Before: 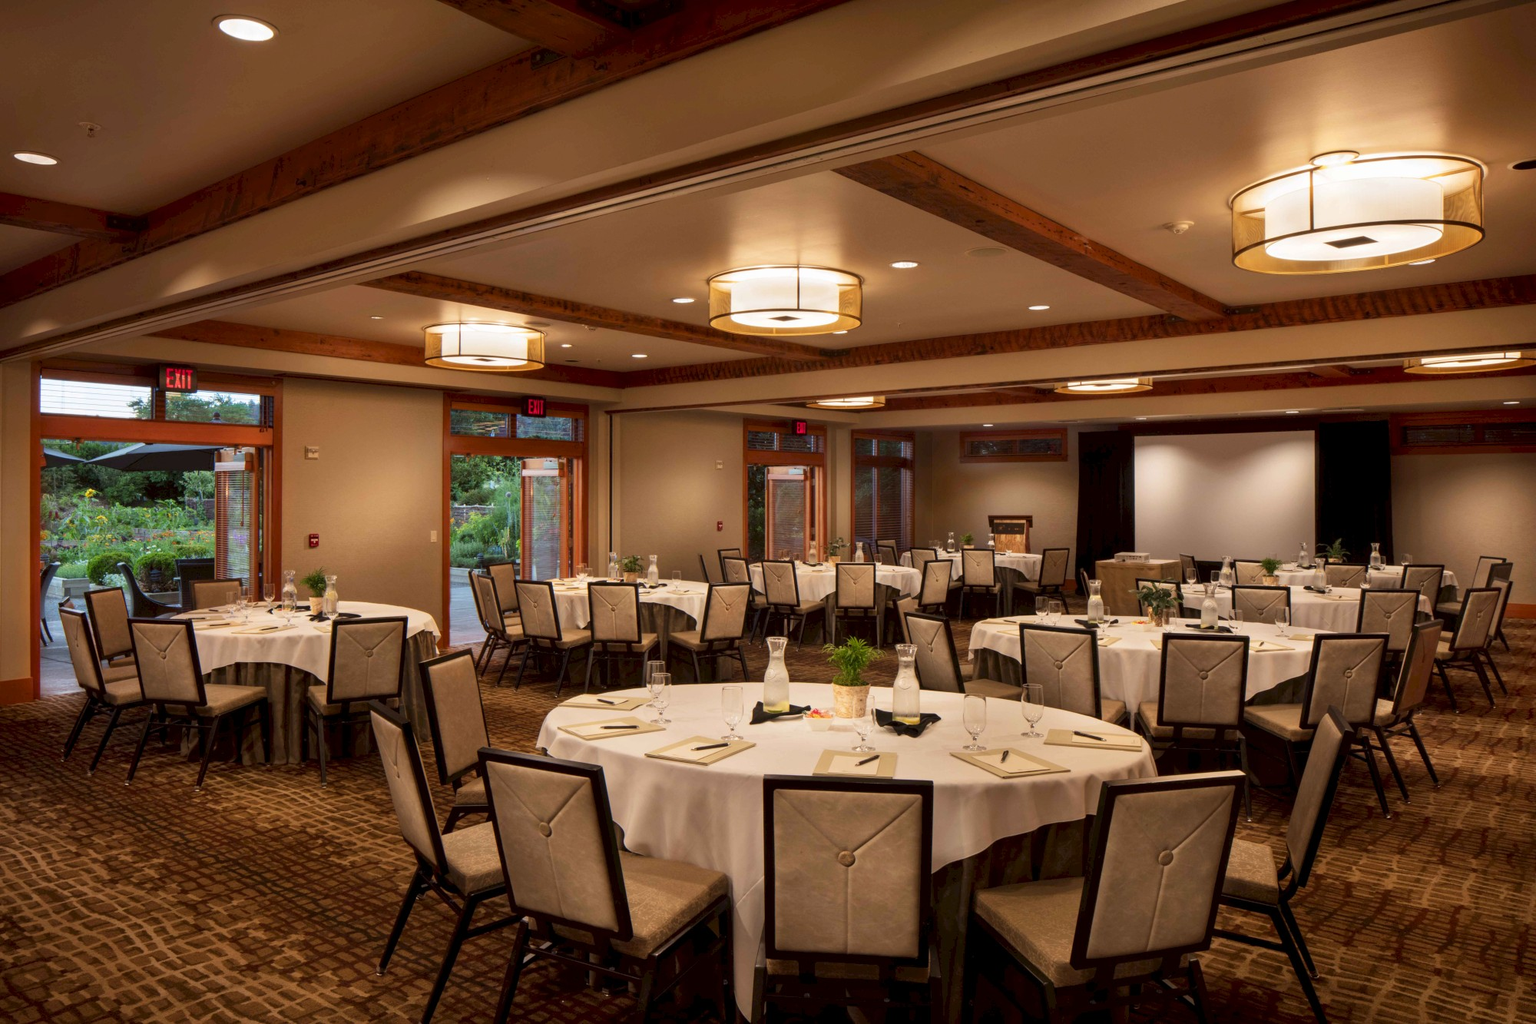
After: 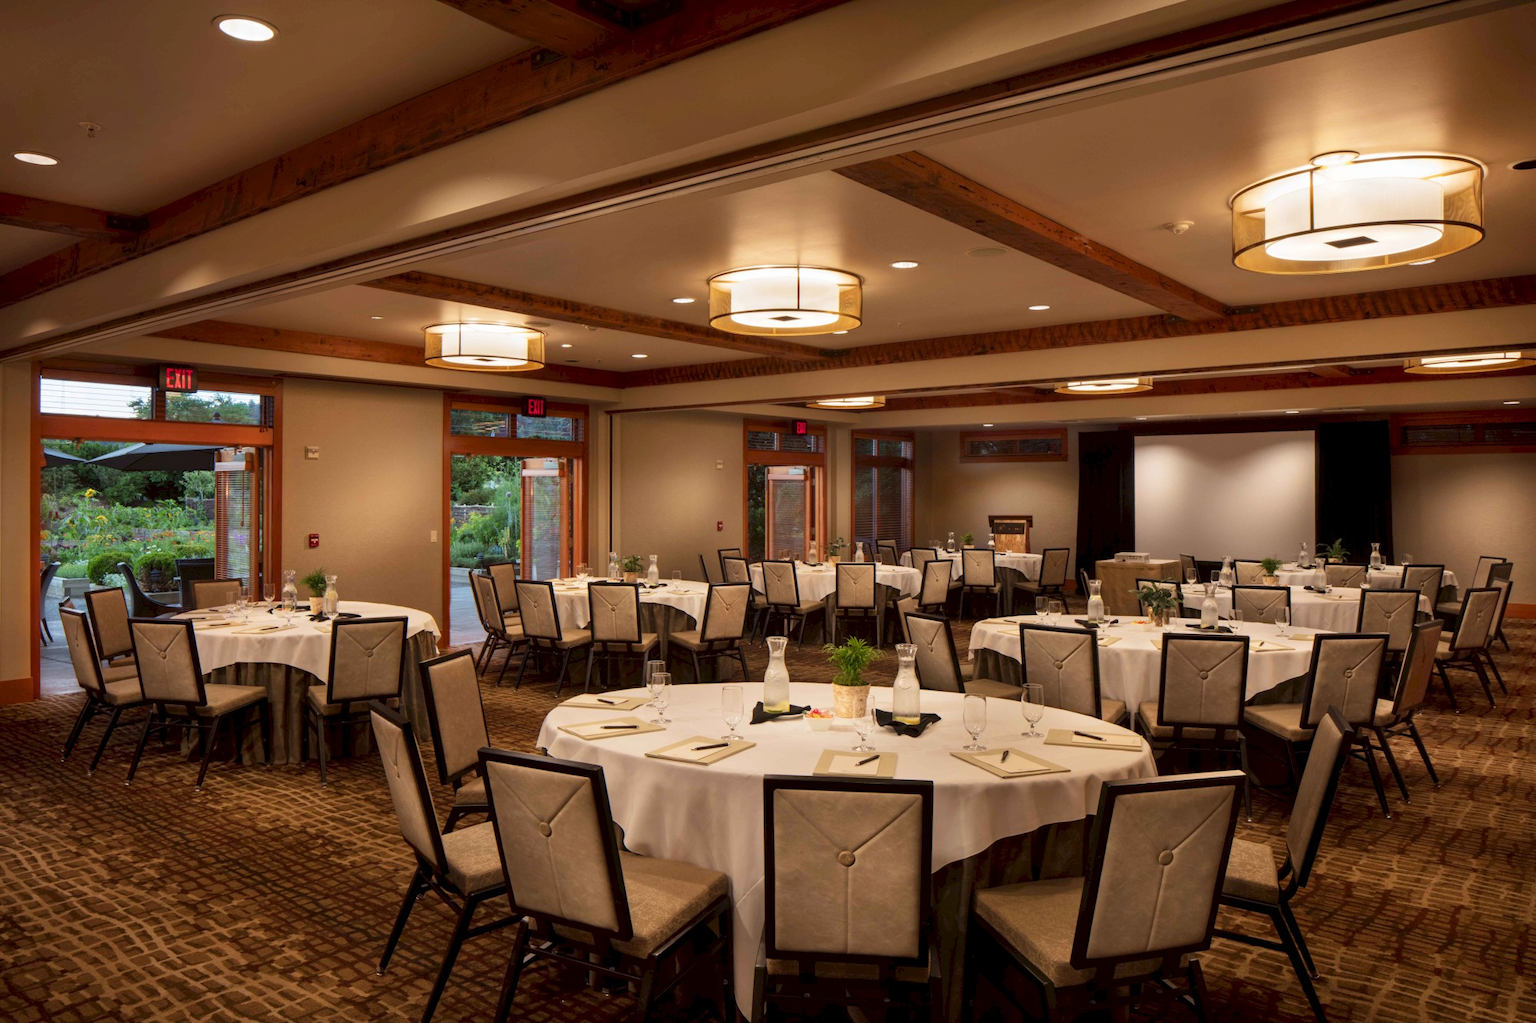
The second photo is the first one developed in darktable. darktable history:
color correction: highlights b* -0.015
